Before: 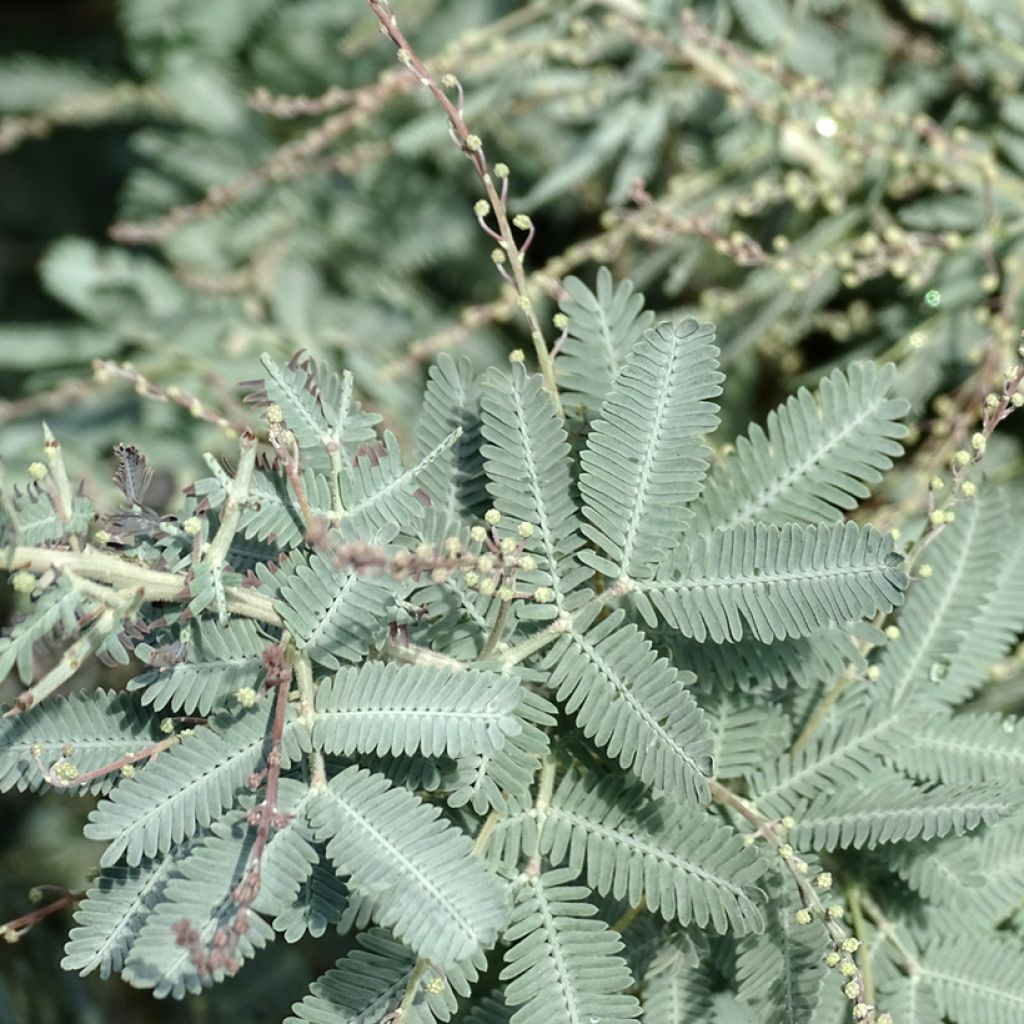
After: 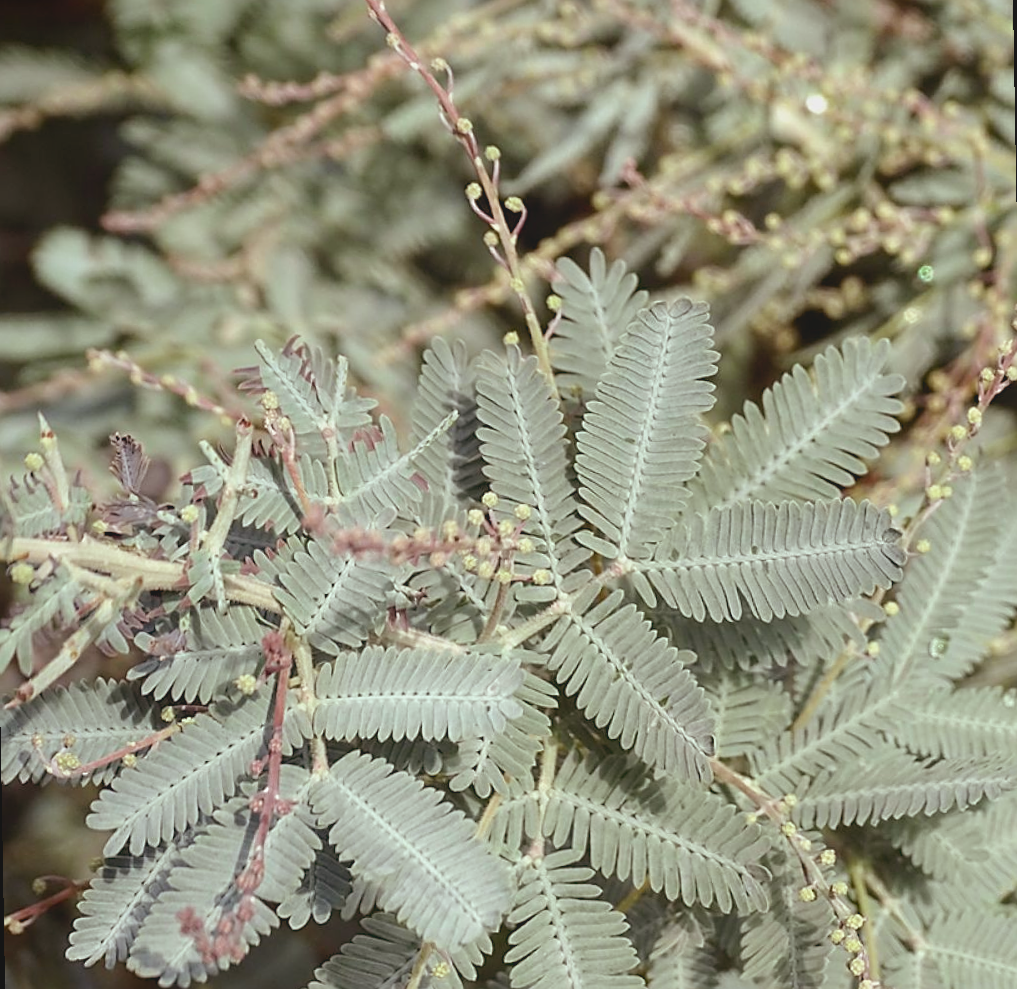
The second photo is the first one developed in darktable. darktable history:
exposure: black level correction 0.001, compensate highlight preservation false
vibrance: vibrance 100%
sharpen: on, module defaults
rotate and perspective: rotation -1°, crop left 0.011, crop right 0.989, crop top 0.025, crop bottom 0.975
local contrast: highlights 68%, shadows 68%, detail 82%, midtone range 0.325
rgb levels: mode RGB, independent channels, levels [[0, 0.474, 1], [0, 0.5, 1], [0, 0.5, 1]]
